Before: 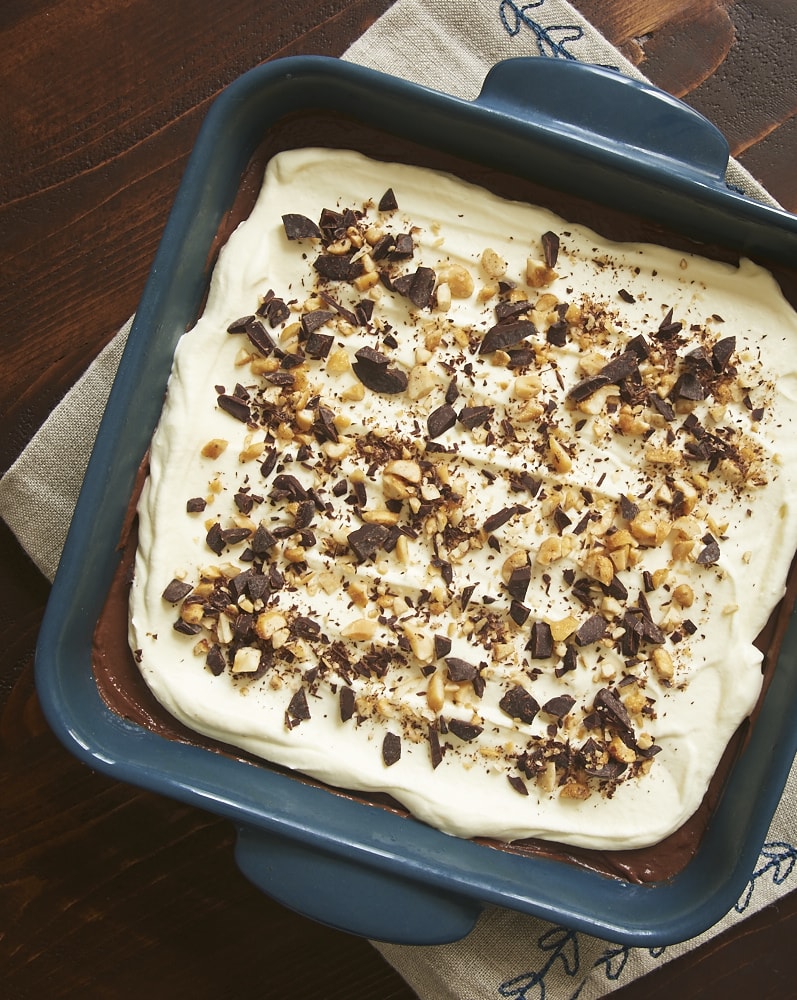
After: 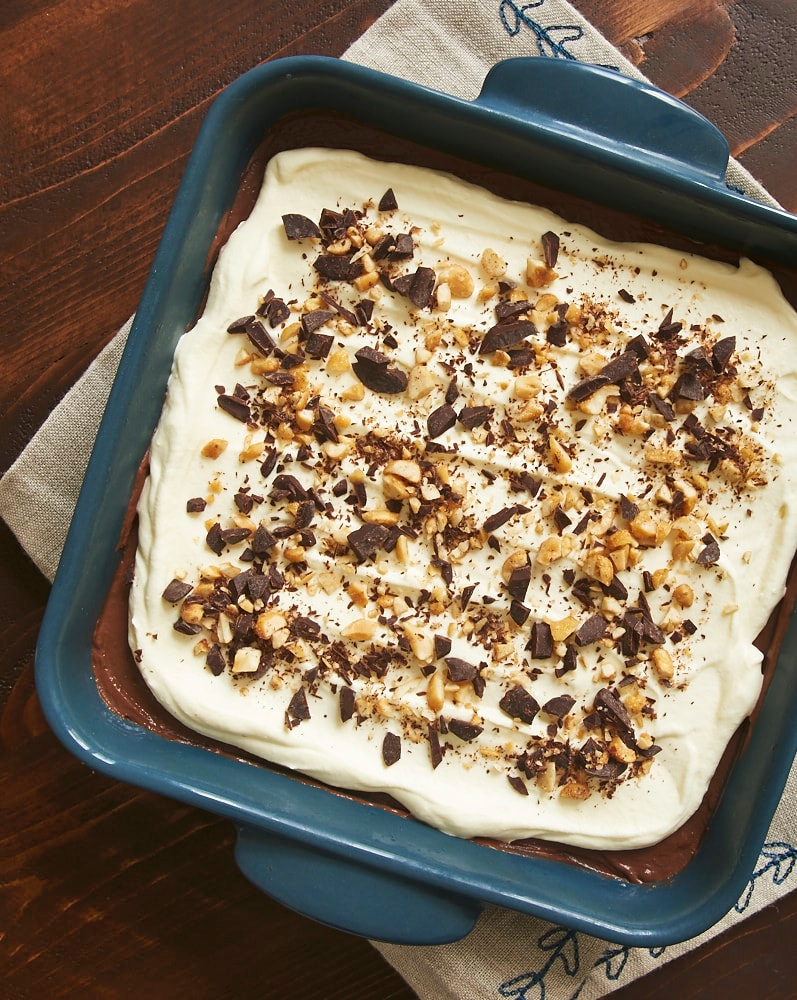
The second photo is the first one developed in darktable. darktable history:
shadows and highlights: white point adjustment 0.05, highlights color adjustment 55.9%, soften with gaussian
base curve: preserve colors none
